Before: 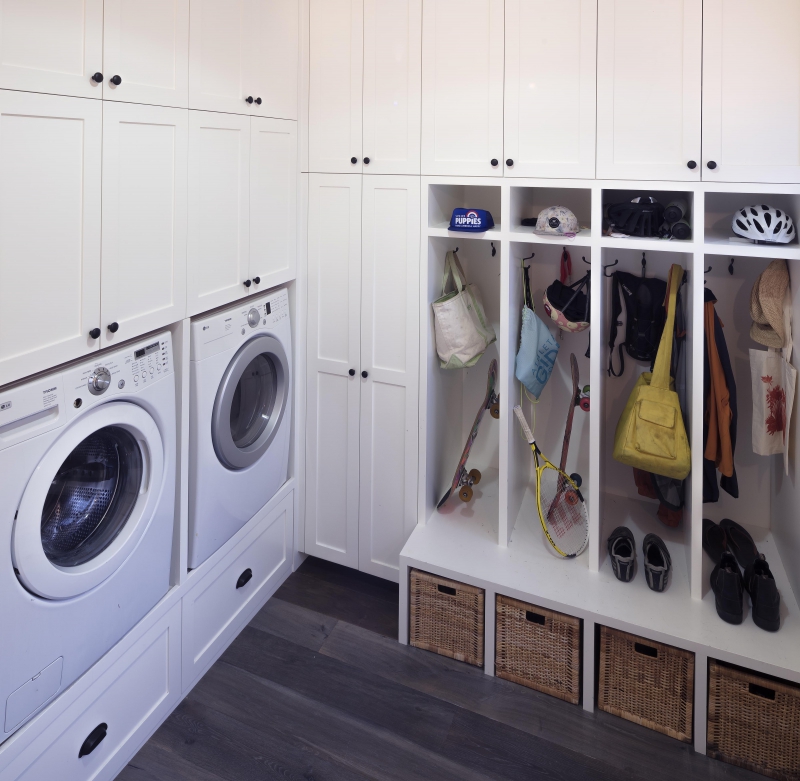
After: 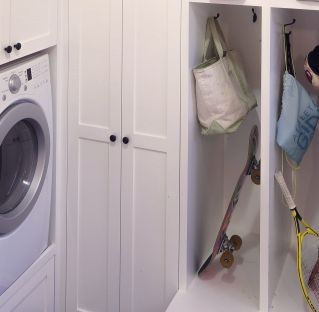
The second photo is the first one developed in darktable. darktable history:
exposure: black level correction 0.001, exposure 0.014 EV, compensate highlight preservation false
crop: left 30%, top 30%, right 30%, bottom 30%
color correction: highlights a* 3.84, highlights b* 5.07
